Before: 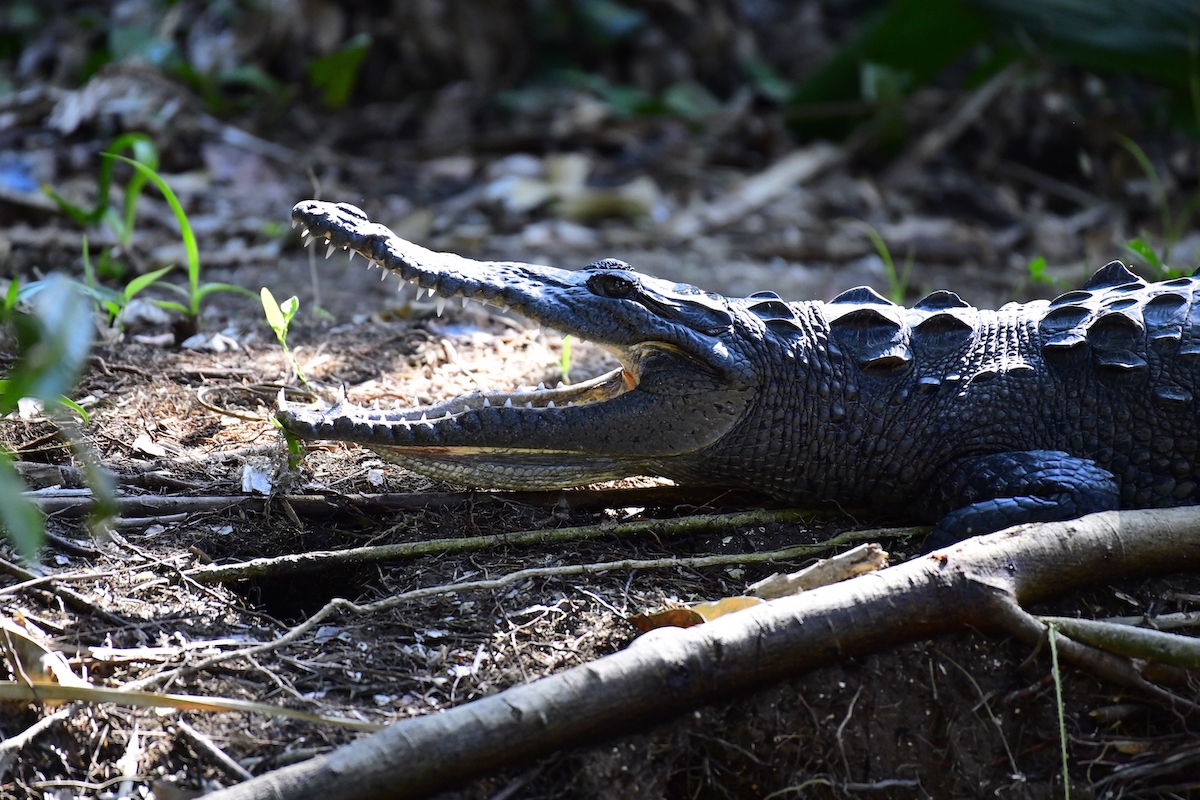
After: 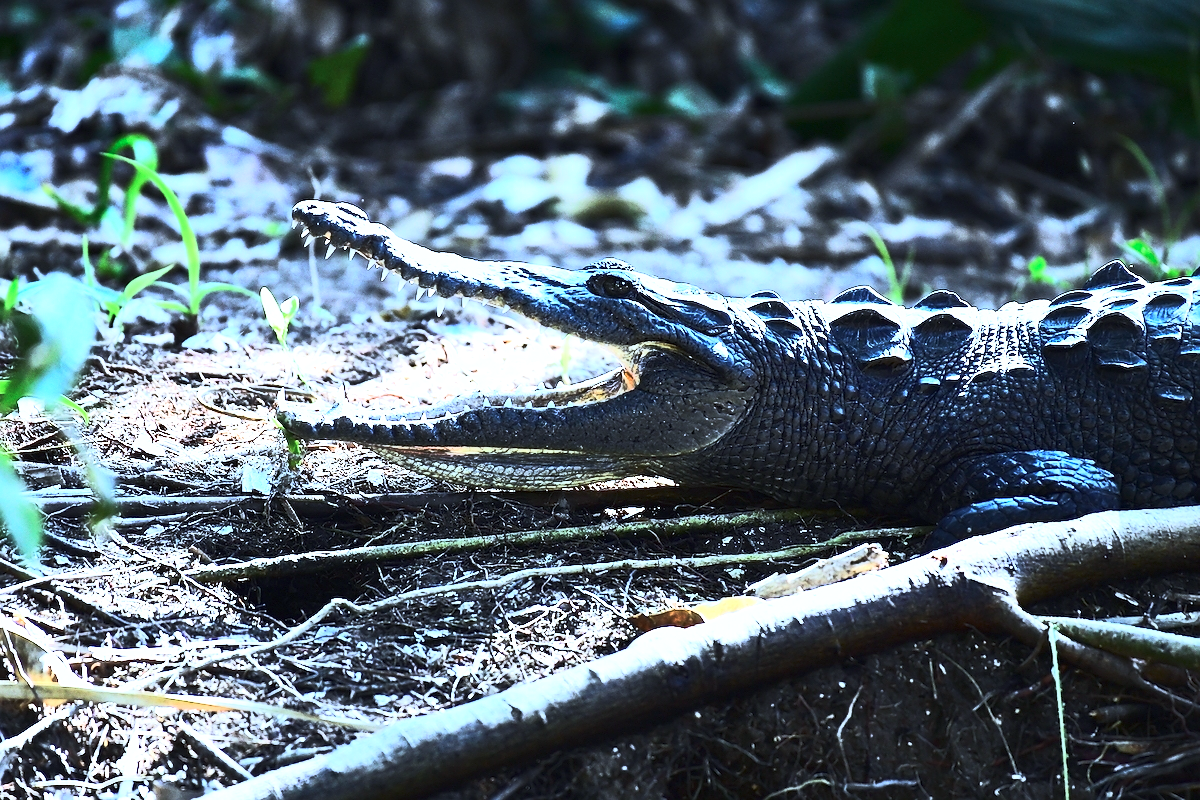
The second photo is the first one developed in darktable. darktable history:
exposure: black level correction 0, exposure 1.1 EV, compensate exposure bias true, compensate highlight preservation false
color calibration: illuminant as shot in camera, x 0.383, y 0.38, temperature 3949.15 K, gamut compression 1.66
sharpen: radius 0.969, amount 0.604
tone curve: curves: ch0 [(0, 0) (0.427, 0.375) (0.616, 0.801) (1, 1)], color space Lab, linked channels, preserve colors none
